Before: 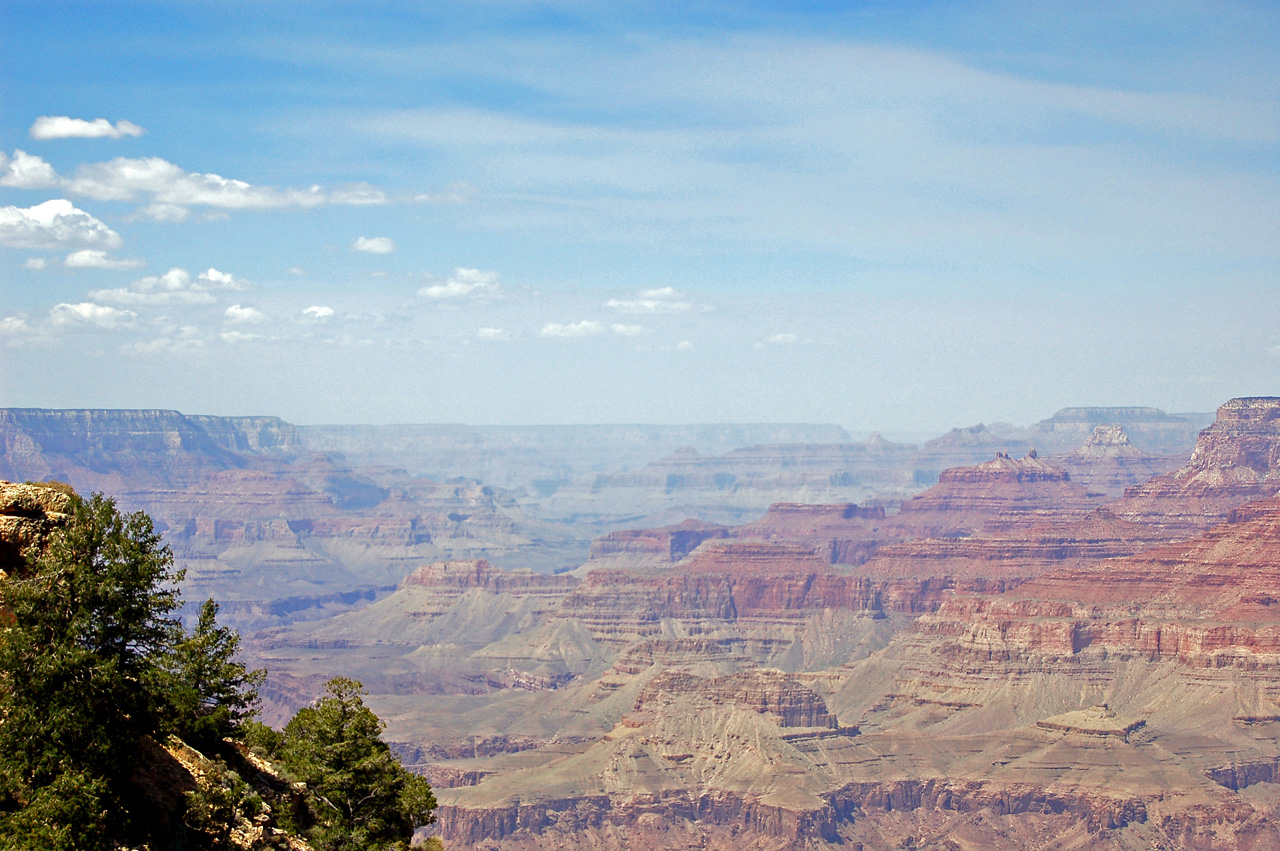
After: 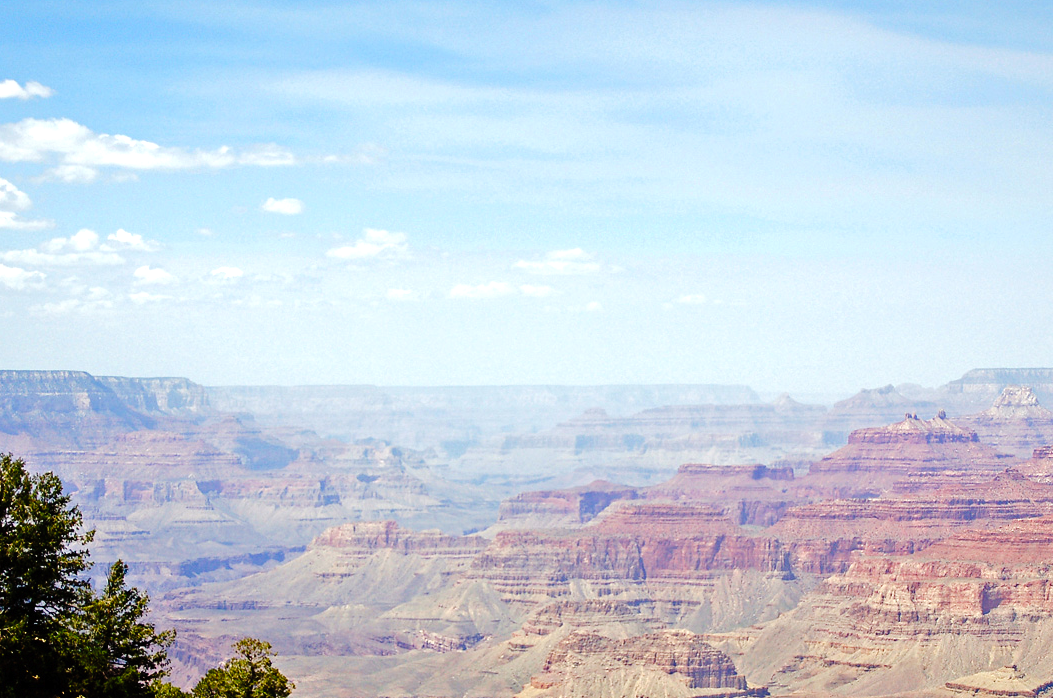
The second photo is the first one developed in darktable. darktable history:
tone curve: curves: ch0 [(0, 0) (0.003, 0.007) (0.011, 0.009) (0.025, 0.014) (0.044, 0.022) (0.069, 0.029) (0.1, 0.037) (0.136, 0.052) (0.177, 0.083) (0.224, 0.121) (0.277, 0.177) (0.335, 0.258) (0.399, 0.351) (0.468, 0.454) (0.543, 0.557) (0.623, 0.654) (0.709, 0.744) (0.801, 0.825) (0.898, 0.909) (1, 1)], preserve colors none
color balance rgb: perceptual saturation grading › global saturation 0.97%
crop and rotate: left 7.166%, top 4.707%, right 10.534%, bottom 13.174%
tone equalizer: -8 EV -0.436 EV, -7 EV -0.354 EV, -6 EV -0.312 EV, -5 EV -0.261 EV, -3 EV 0.235 EV, -2 EV 0.357 EV, -1 EV 0.39 EV, +0 EV 0.393 EV, mask exposure compensation -0.51 EV
